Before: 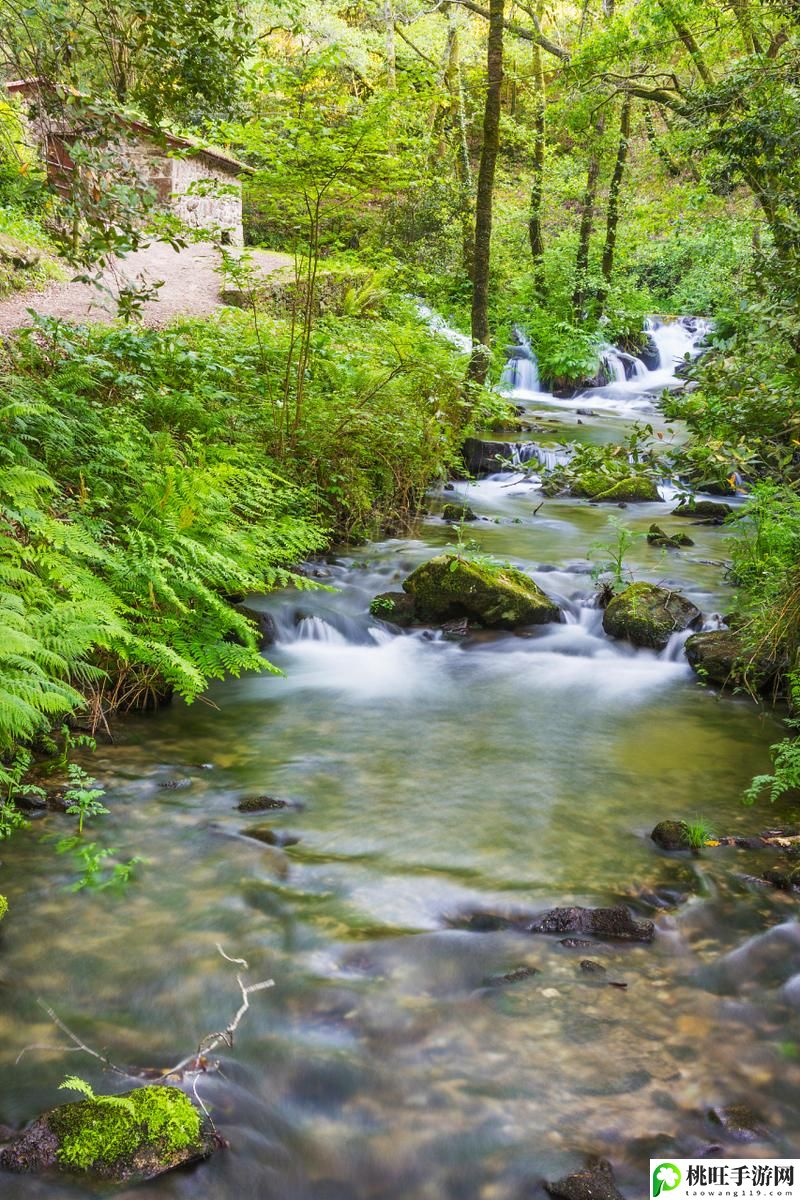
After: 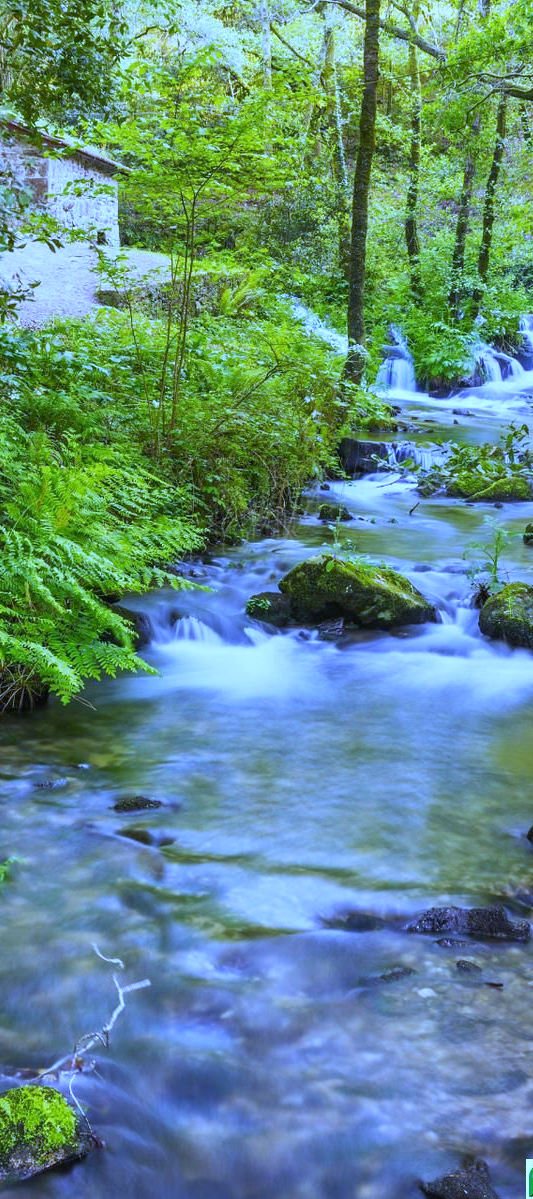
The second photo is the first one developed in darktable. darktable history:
crop and rotate: left 15.546%, right 17.787%
white balance: red 0.766, blue 1.537
